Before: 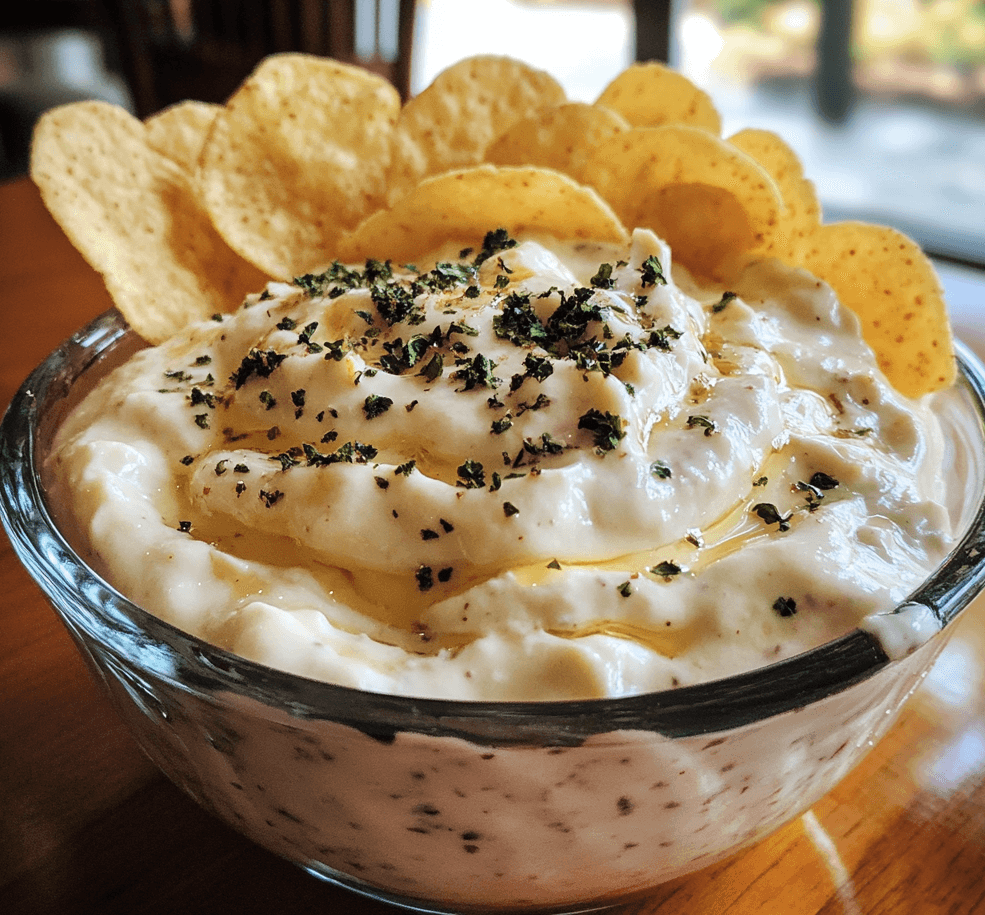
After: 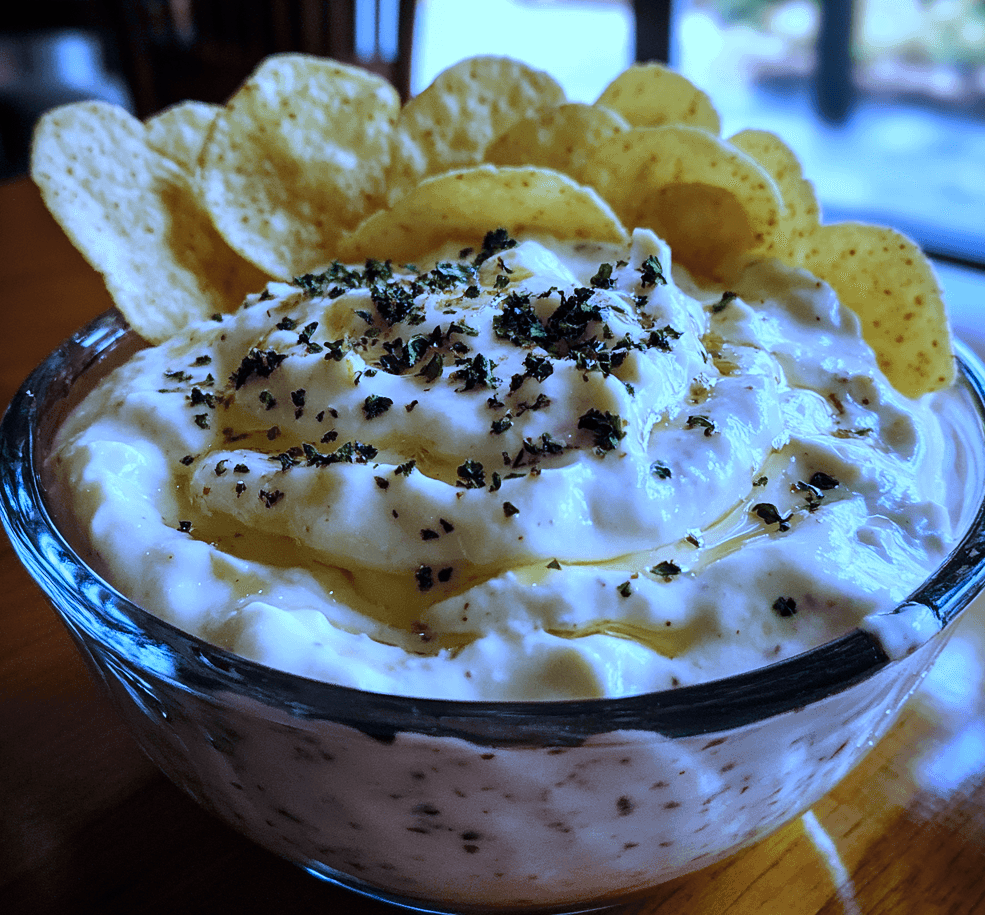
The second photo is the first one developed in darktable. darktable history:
white balance: red 0.766, blue 1.537
contrast brightness saturation: contrast 0.07, brightness -0.13, saturation 0.06
